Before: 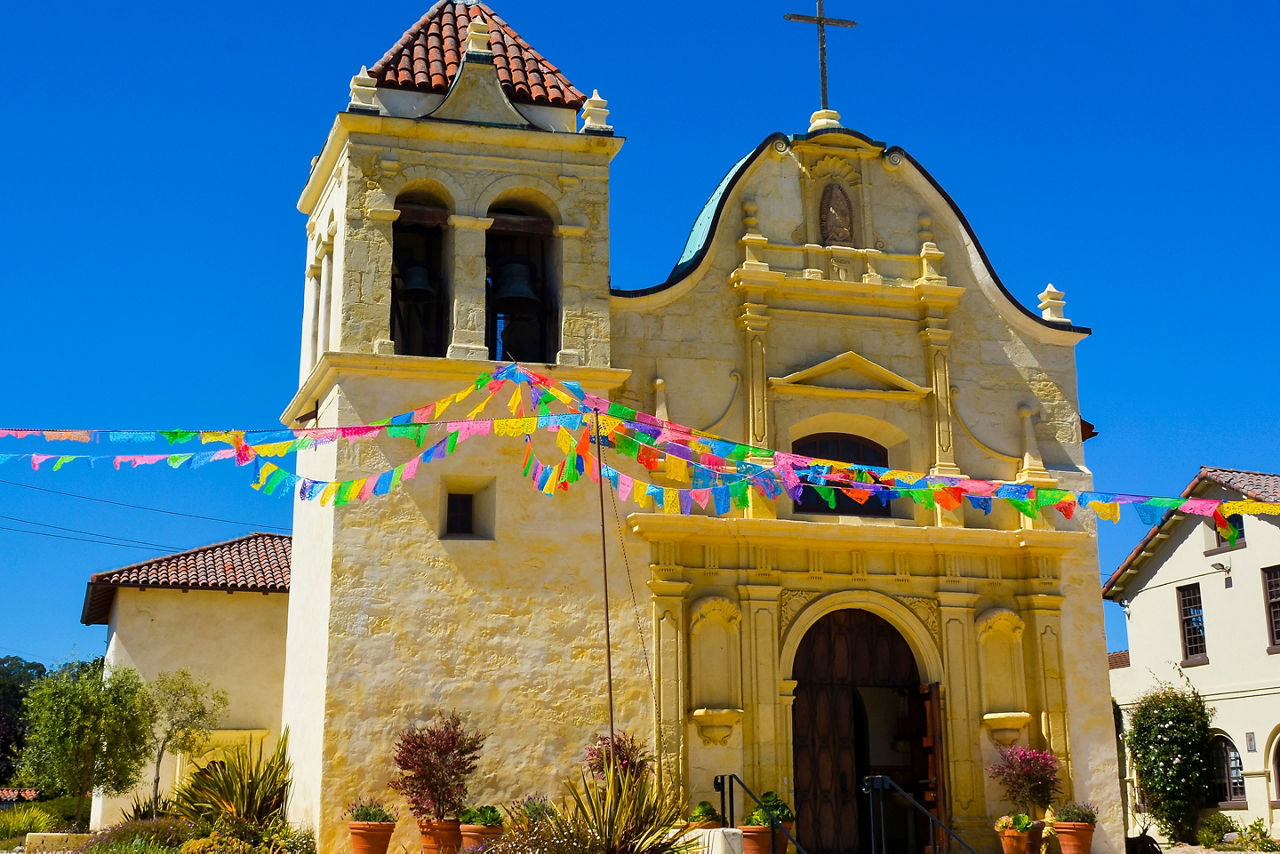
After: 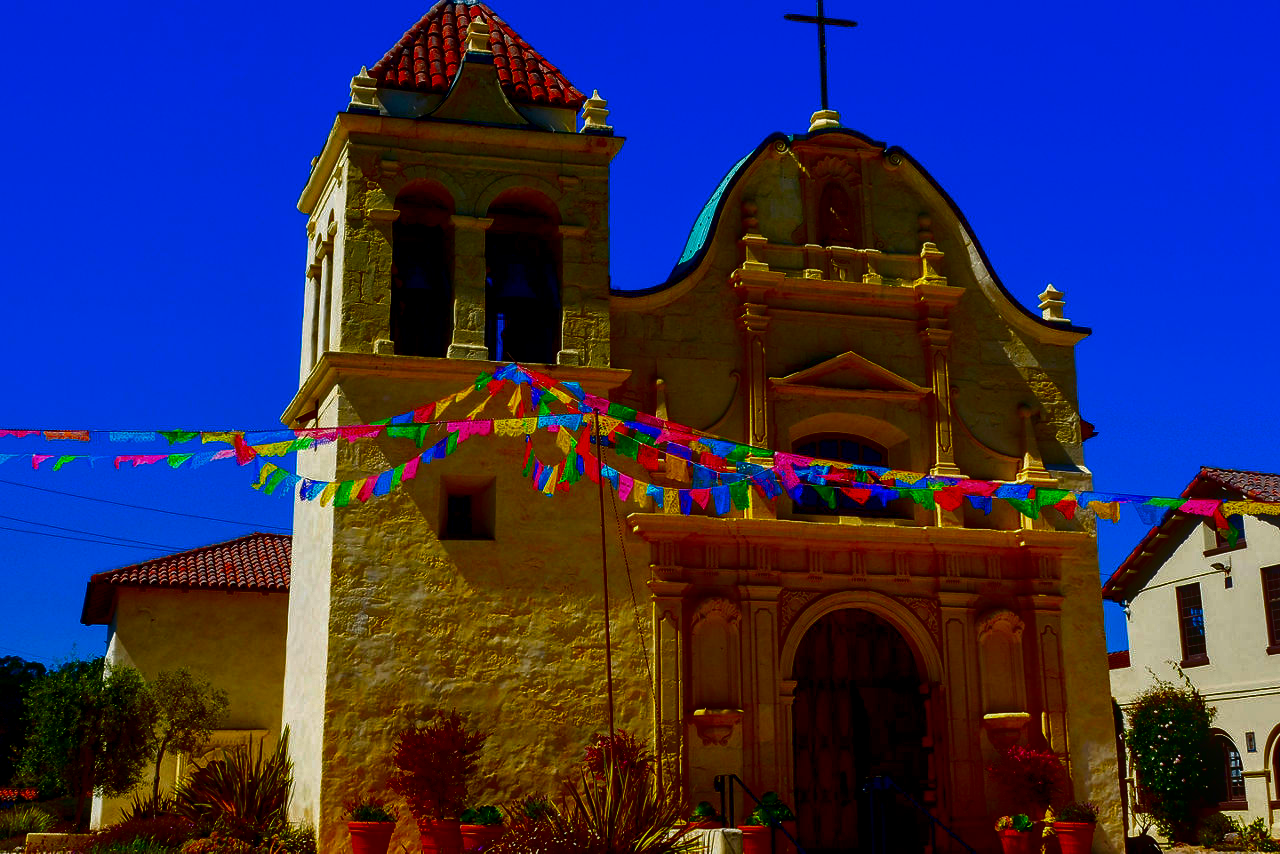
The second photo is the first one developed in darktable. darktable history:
contrast brightness saturation: brightness -0.992, saturation 0.999
local contrast: on, module defaults
exposure: compensate highlight preservation false
